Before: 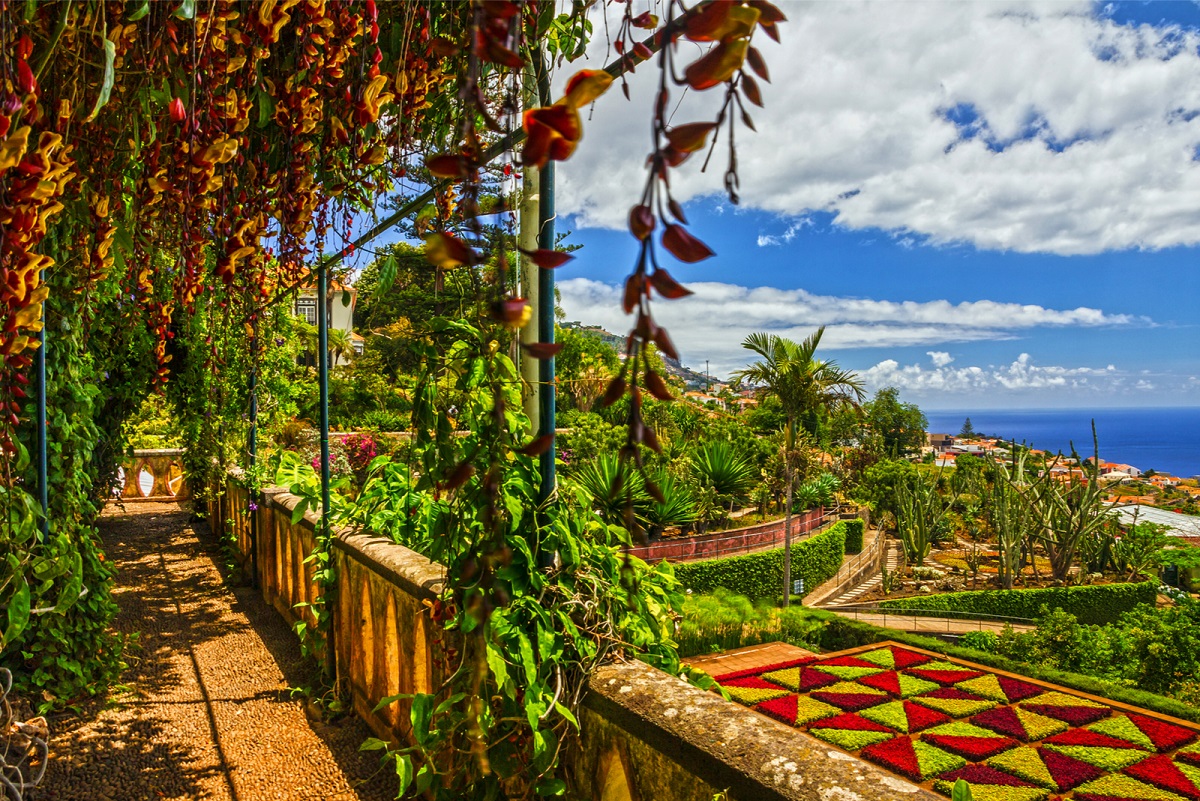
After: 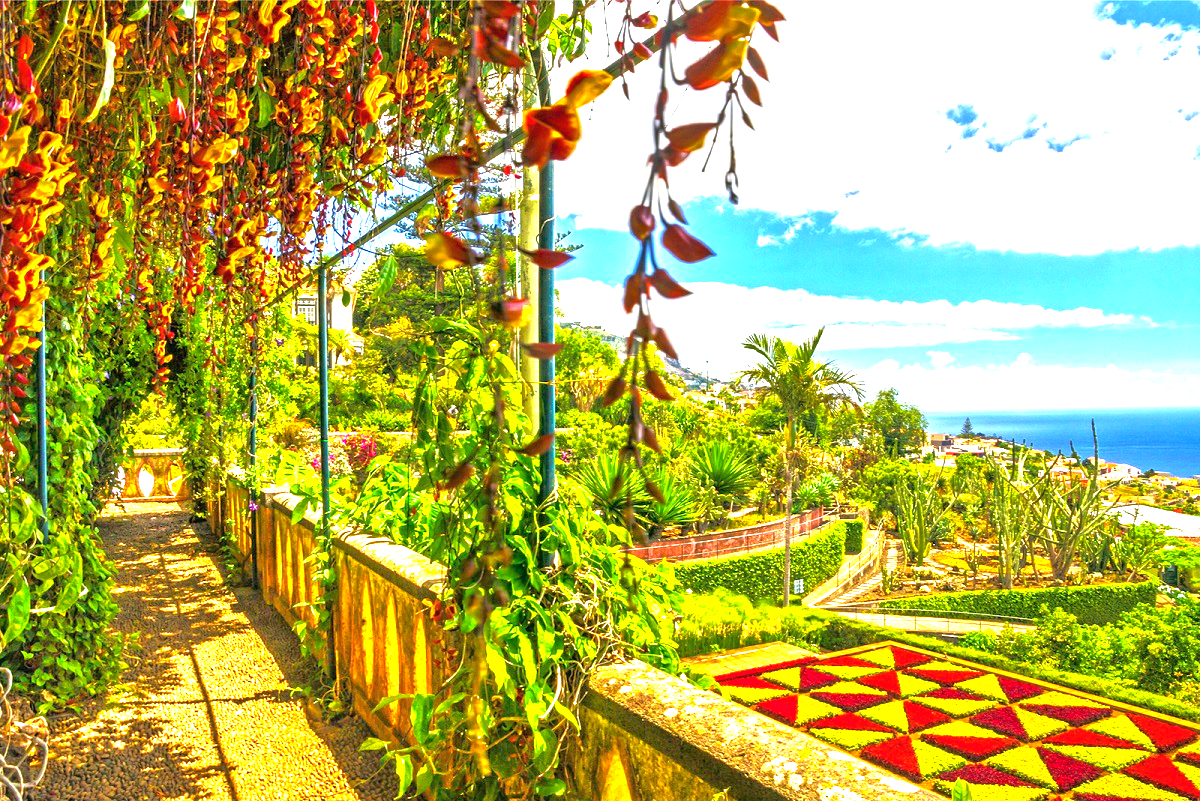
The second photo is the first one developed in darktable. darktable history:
color balance rgb: shadows lift › luminance -7.748%, shadows lift › chroma 2.304%, shadows lift › hue 162.47°, perceptual saturation grading › global saturation 0.077%, perceptual brilliance grading › global brilliance 12.637%, perceptual brilliance grading › highlights 14.761%
tone equalizer: -7 EV 0.162 EV, -6 EV 0.623 EV, -5 EV 1.19 EV, -4 EV 1.35 EV, -3 EV 1.15 EV, -2 EV 0.6 EV, -1 EV 0.154 EV
exposure: black level correction 0, exposure 1.2 EV, compensate exposure bias true, compensate highlight preservation false
